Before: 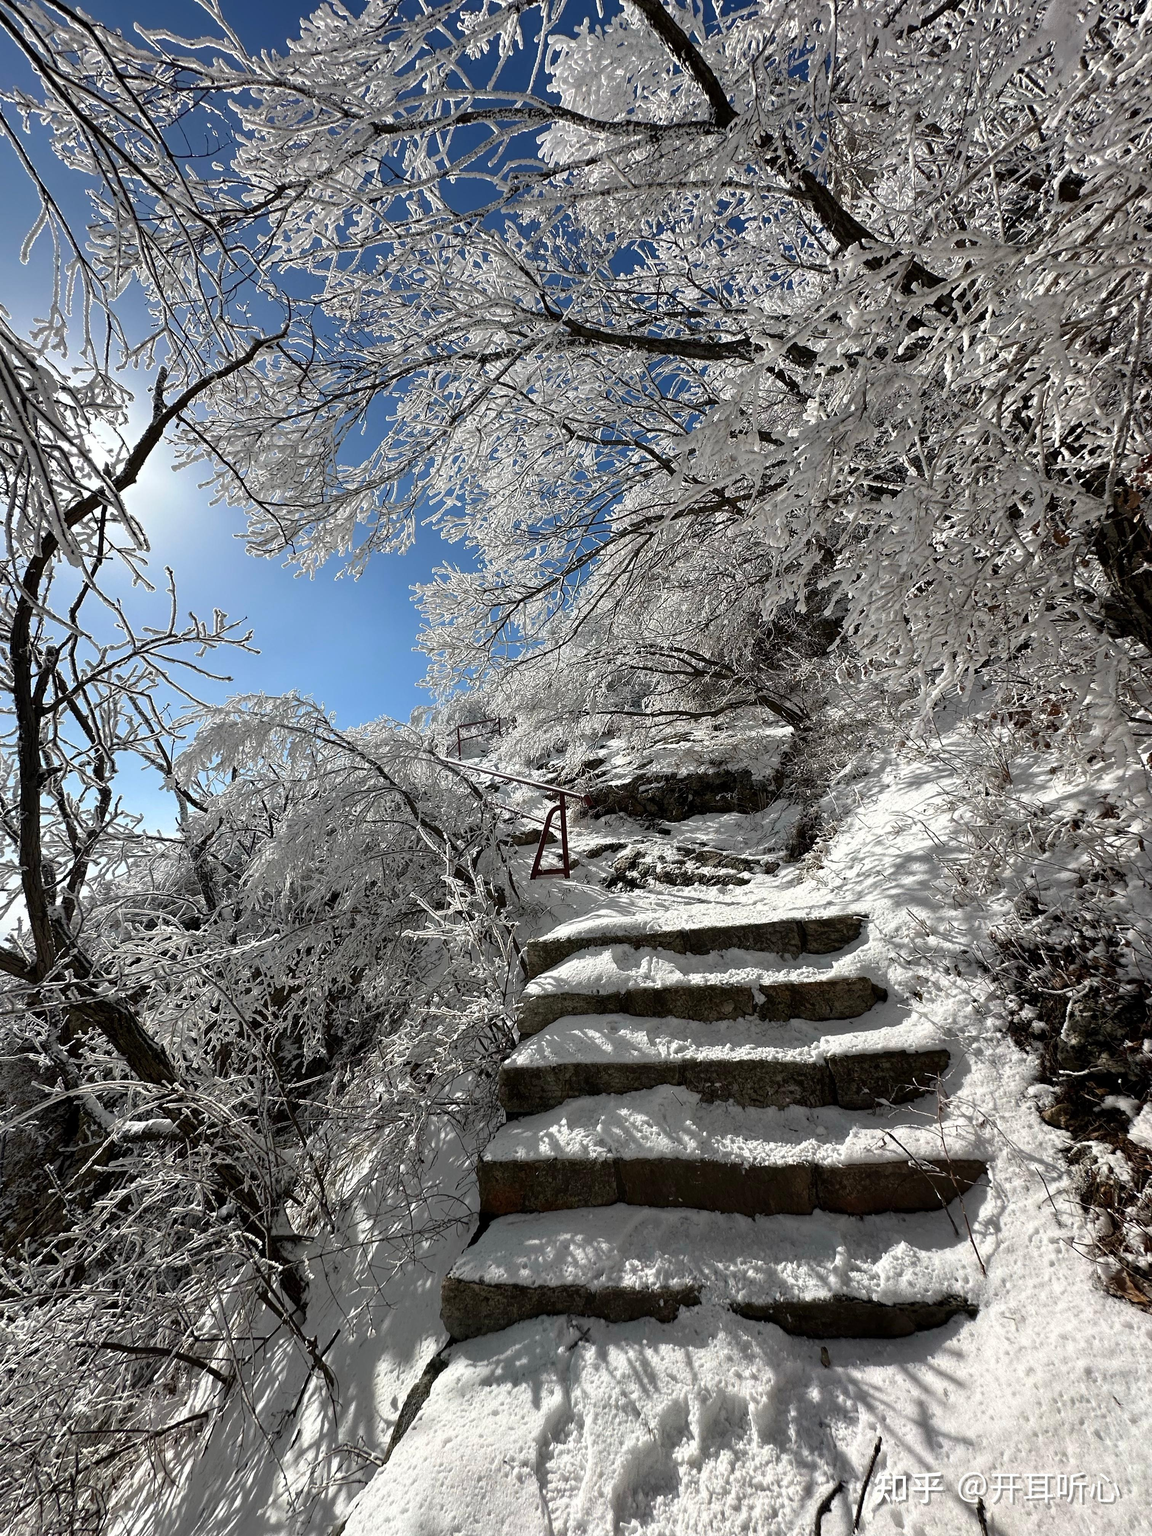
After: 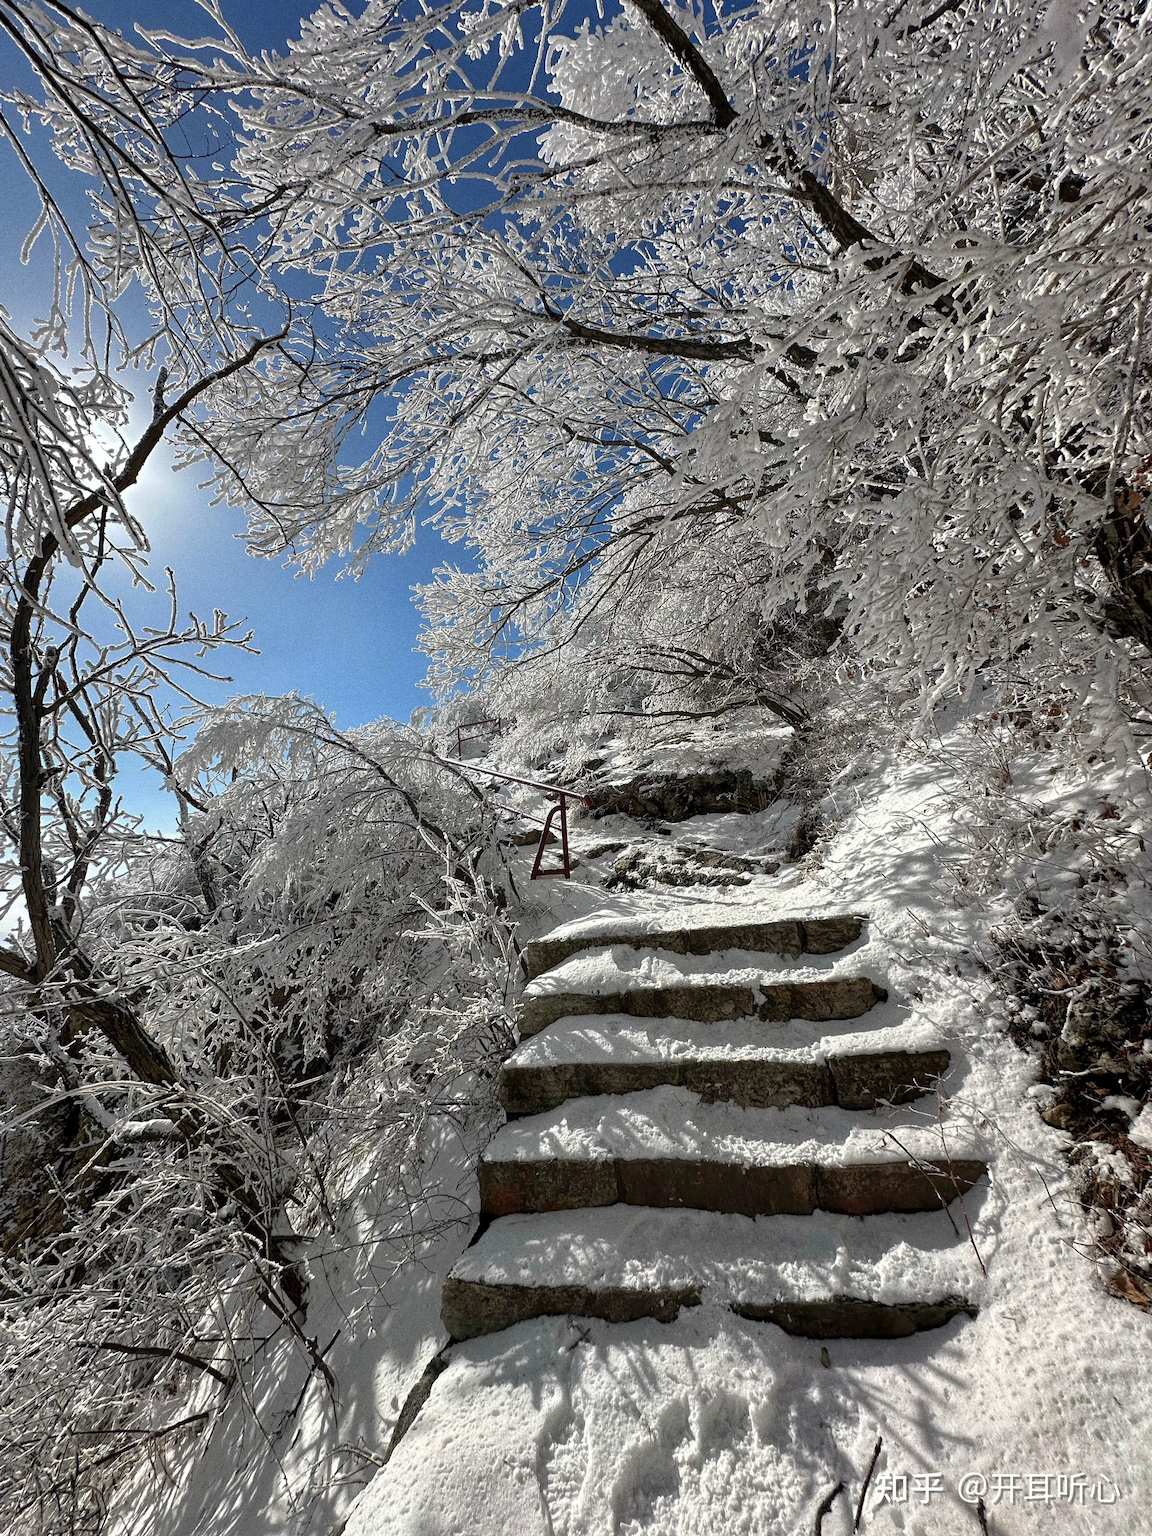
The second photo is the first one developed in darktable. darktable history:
grain: coarseness 0.09 ISO, strength 40%
shadows and highlights: on, module defaults
